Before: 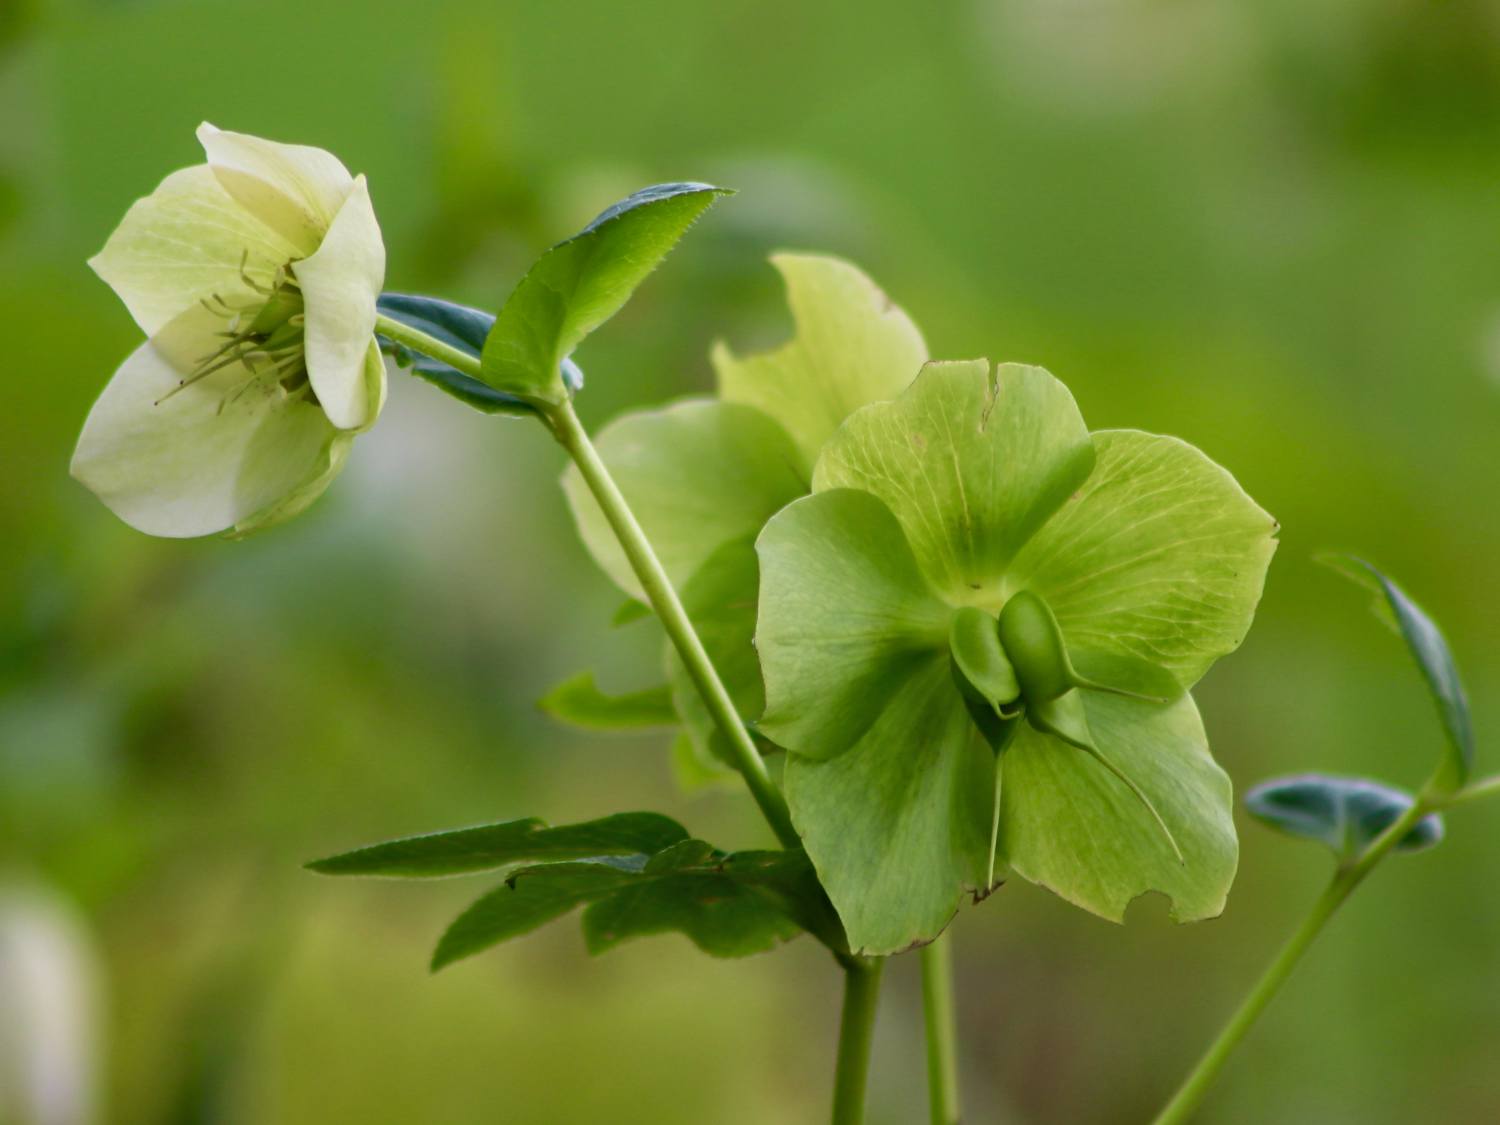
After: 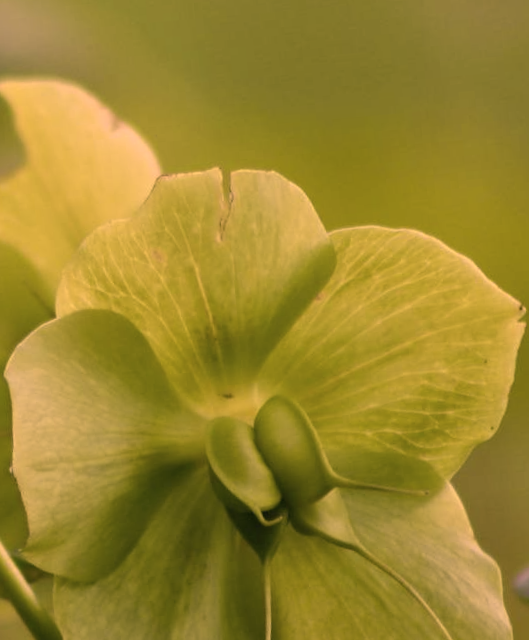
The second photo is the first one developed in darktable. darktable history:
color correction: highlights a* 40, highlights b* 40, saturation 0.69
rotate and perspective: rotation -5°, crop left 0.05, crop right 0.952, crop top 0.11, crop bottom 0.89
crop and rotate: left 49.936%, top 10.094%, right 13.136%, bottom 24.256%
